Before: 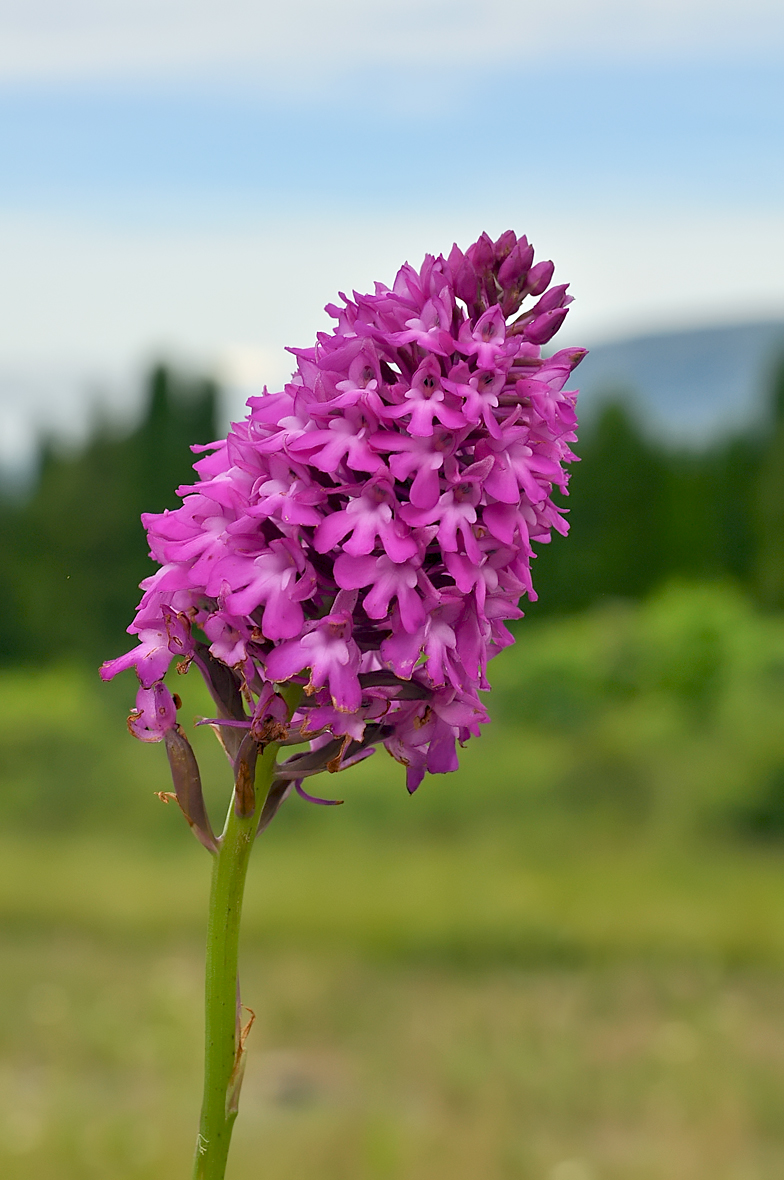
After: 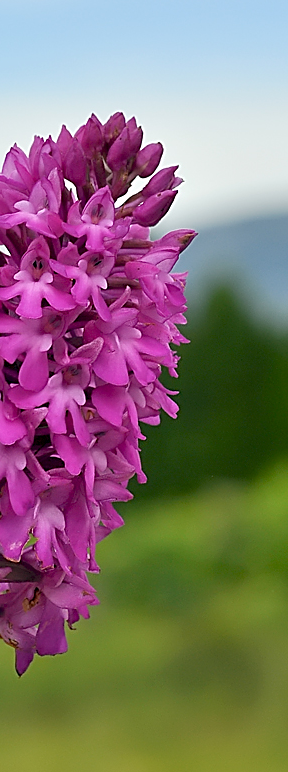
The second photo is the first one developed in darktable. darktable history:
crop and rotate: left 49.922%, top 10.11%, right 13.247%, bottom 24.463%
base curve: exposure shift 0.01, preserve colors none
sharpen: on, module defaults
